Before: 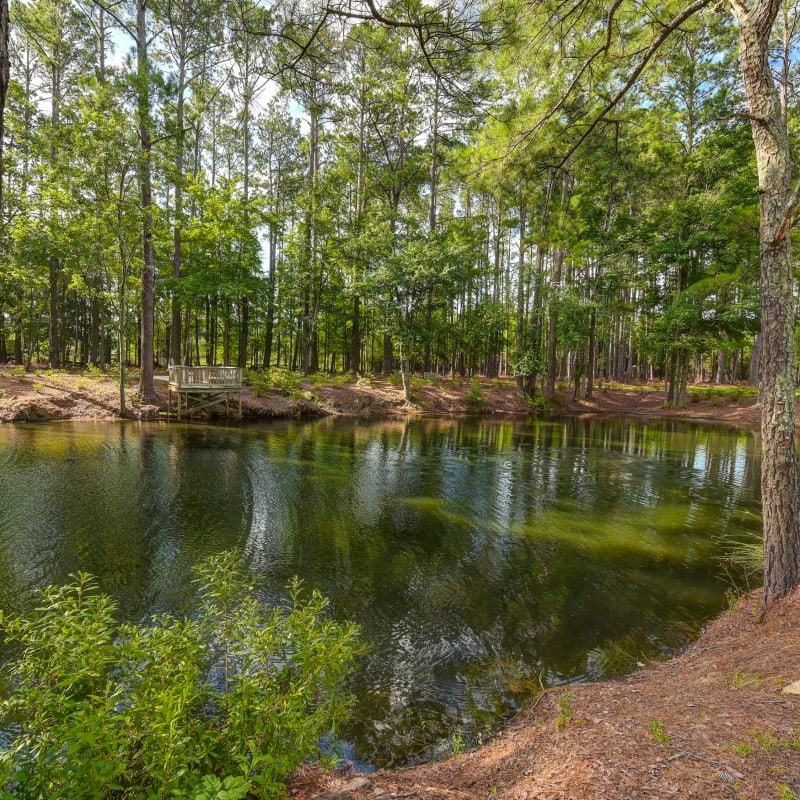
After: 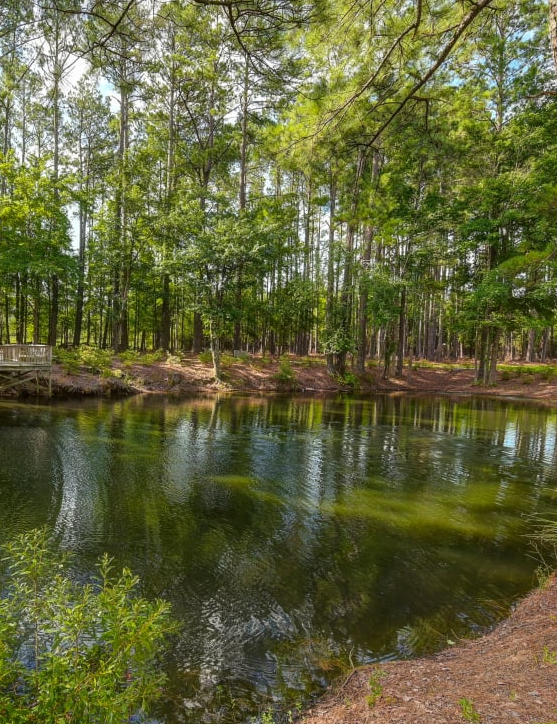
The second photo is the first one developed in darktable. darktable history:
crop and rotate: left 23.775%, top 2.862%, right 6.566%, bottom 6.589%
